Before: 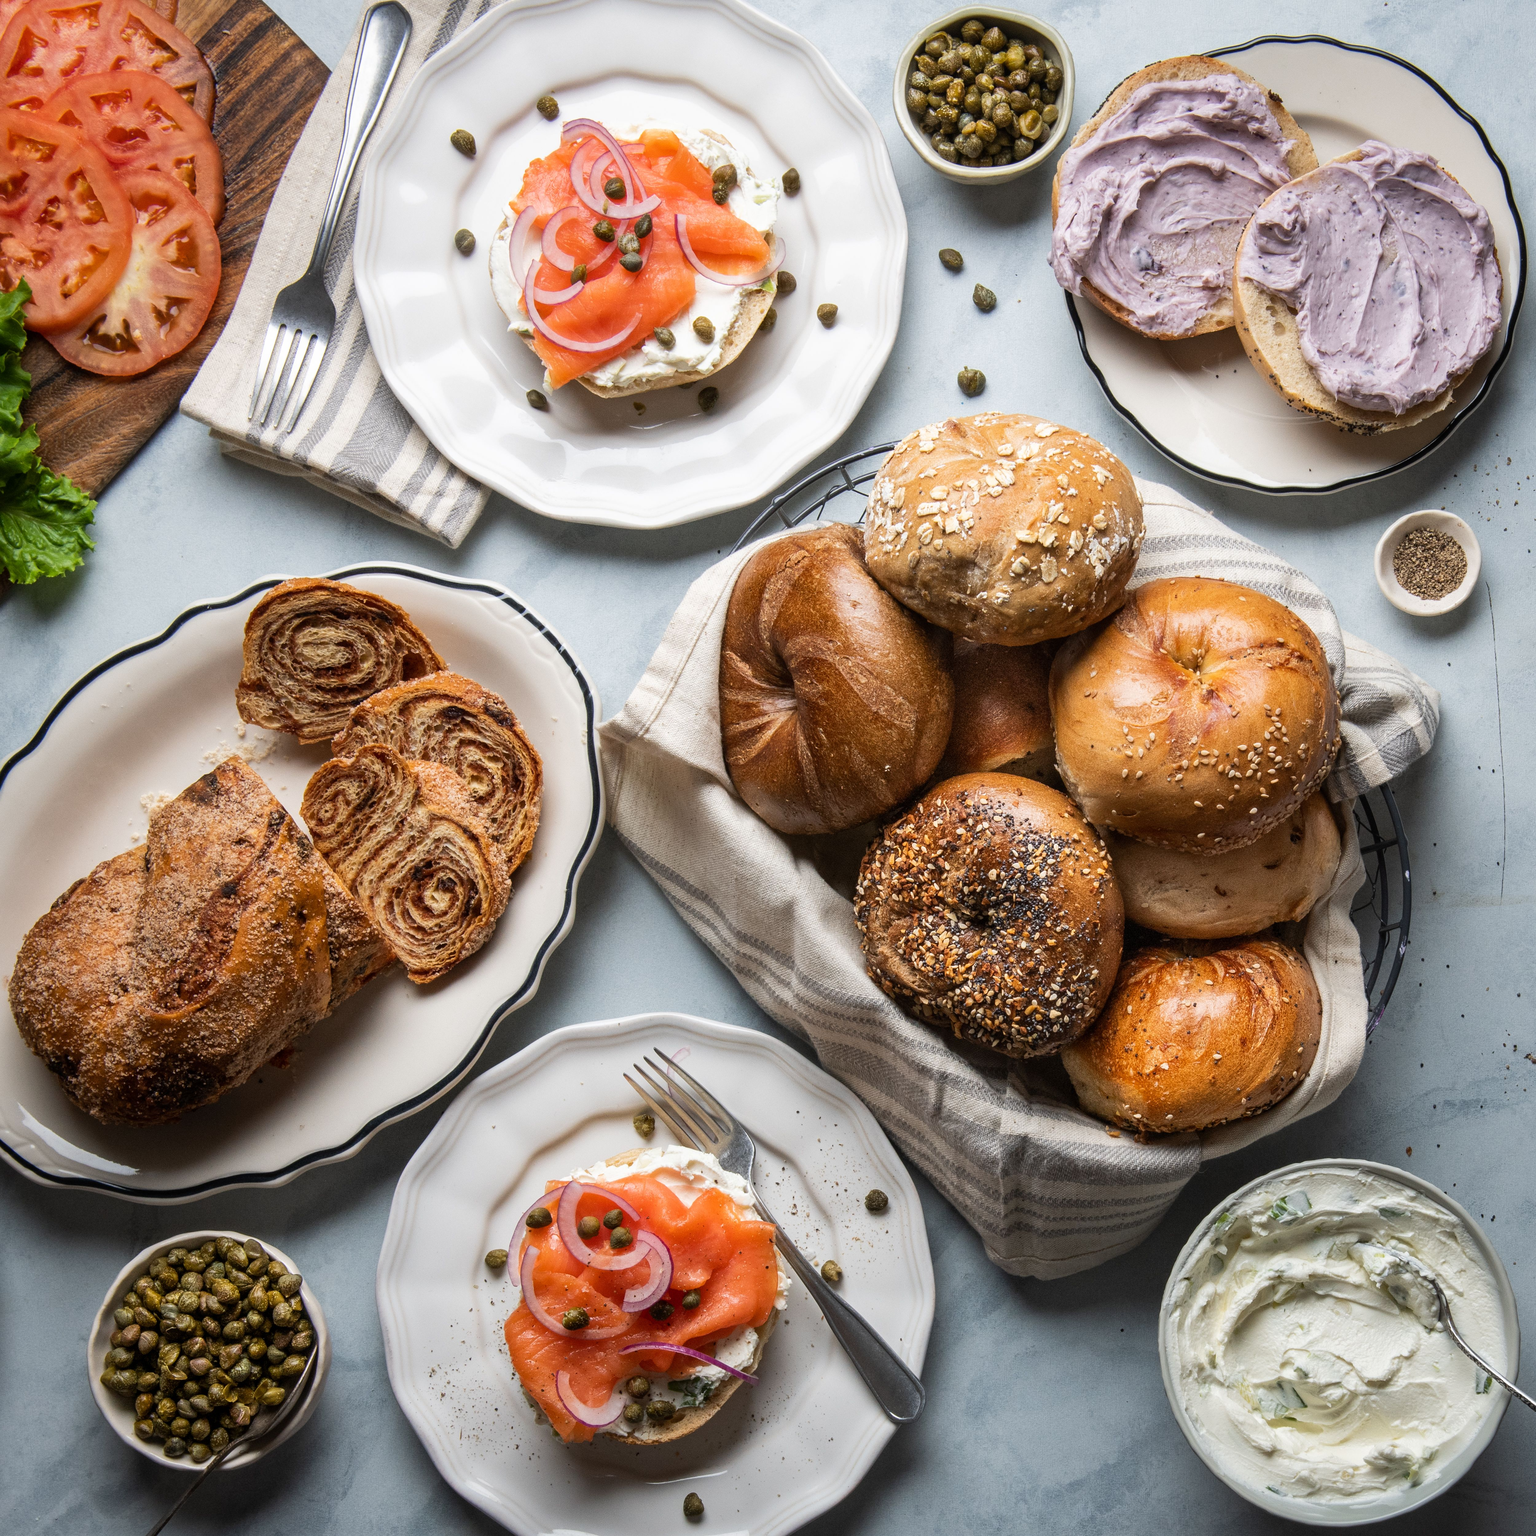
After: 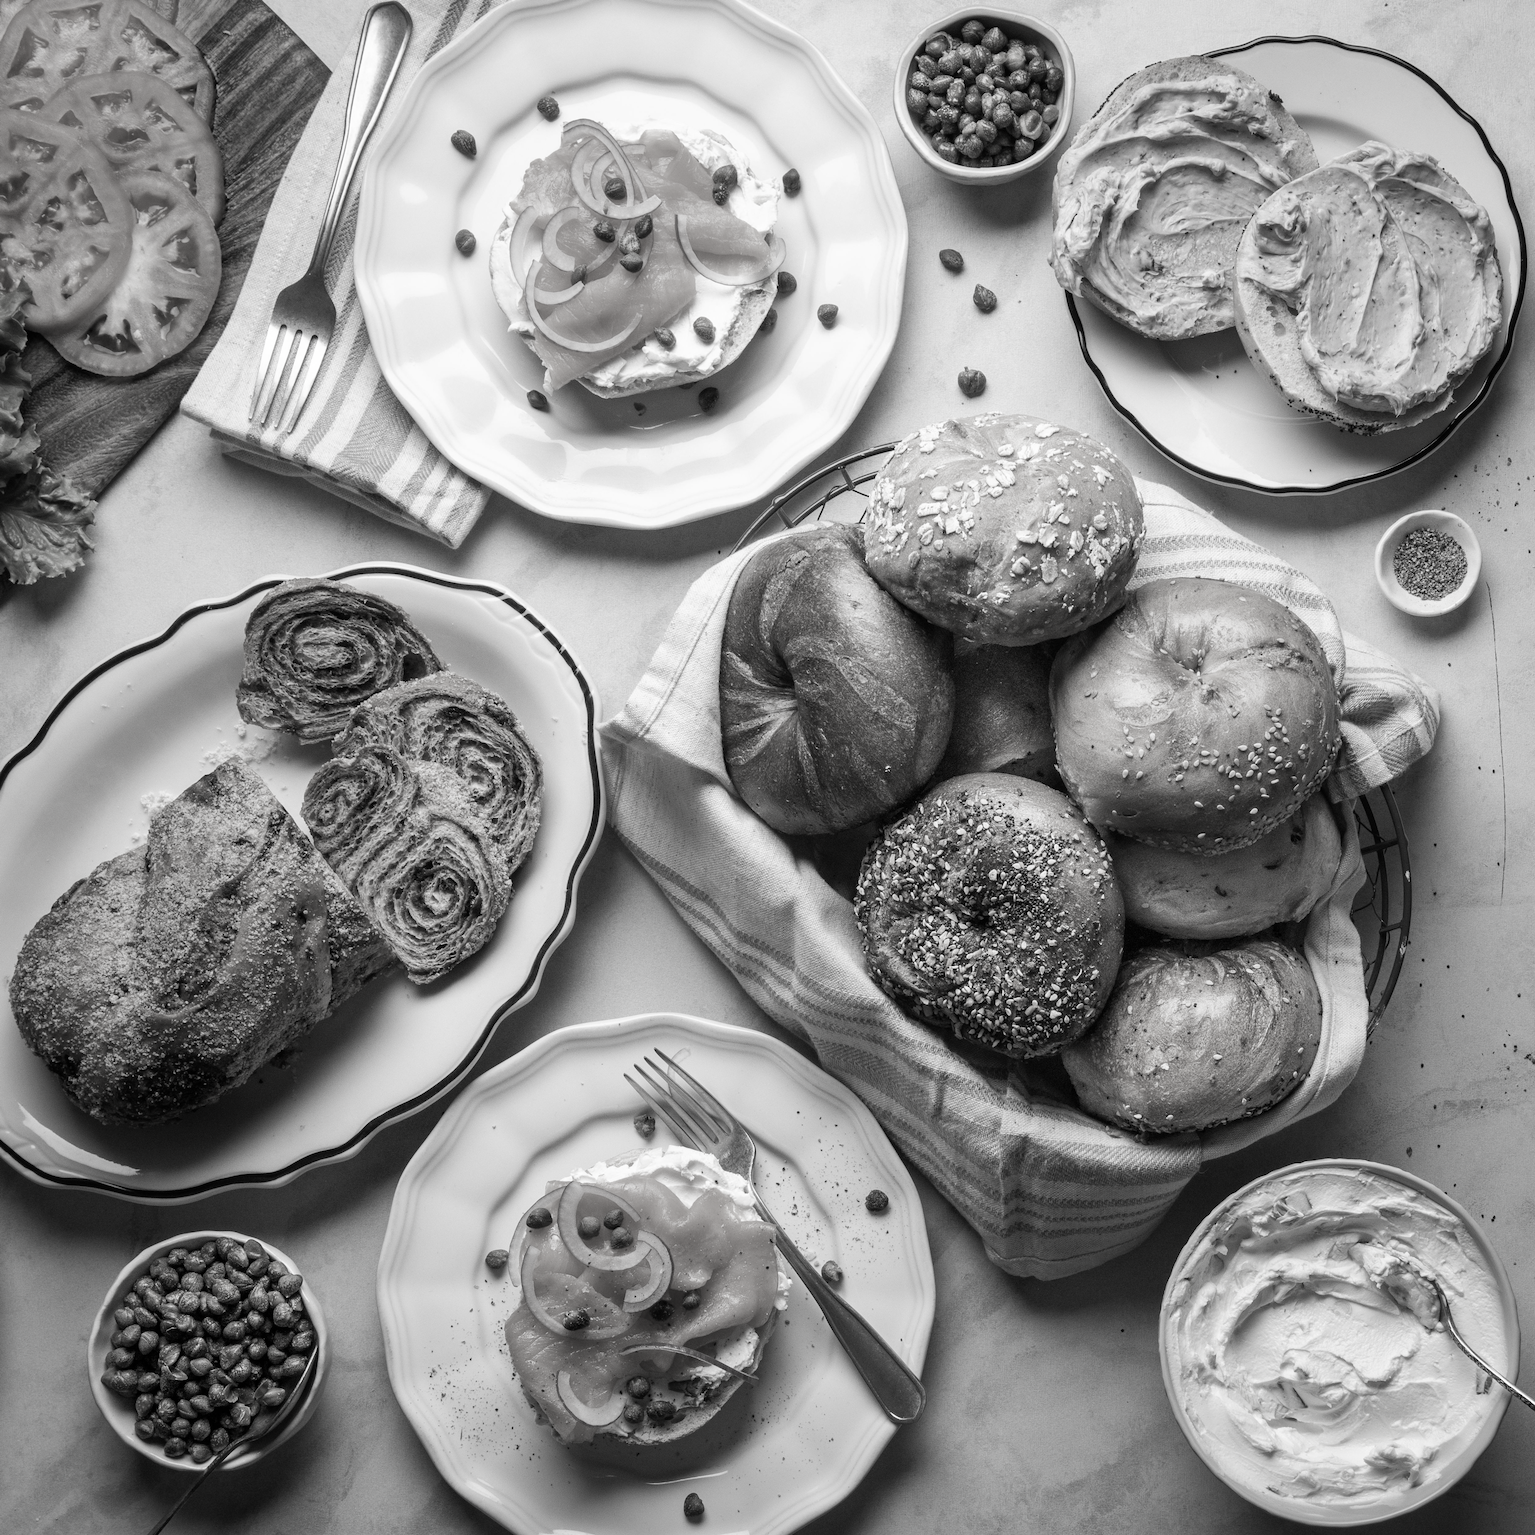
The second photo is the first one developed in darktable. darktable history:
contrast brightness saturation: saturation -0.984
